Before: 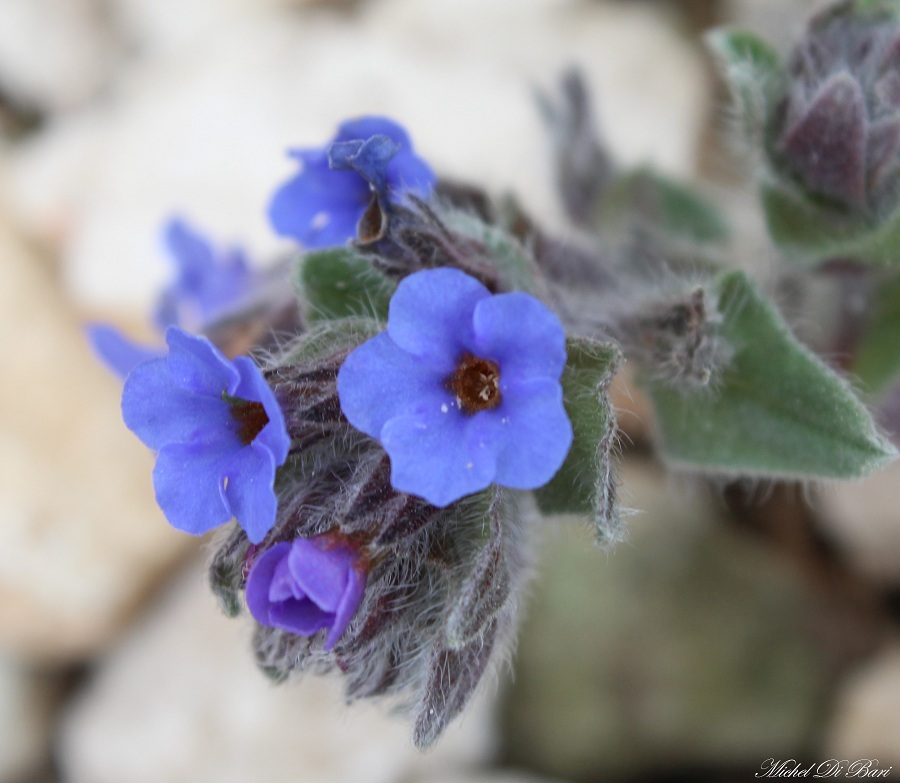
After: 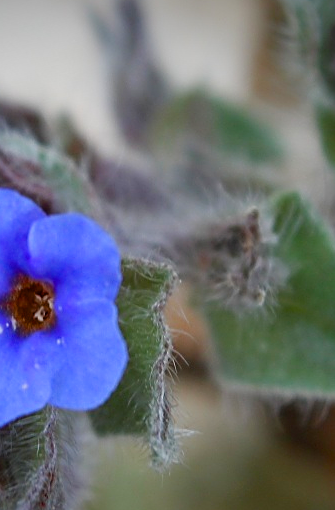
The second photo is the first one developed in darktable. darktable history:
crop and rotate: left 49.51%, top 10.152%, right 13.235%, bottom 24.587%
color balance rgb: linear chroma grading › global chroma 8.844%, perceptual saturation grading › global saturation 0.002%, perceptual saturation grading › highlights -17.793%, perceptual saturation grading › mid-tones 33.621%, perceptual saturation grading › shadows 50.56%
sharpen: on, module defaults
vignetting: fall-off start 98.82%, fall-off radius 99.96%, saturation 0.38, center (-0.08, 0.066), width/height ratio 1.425
